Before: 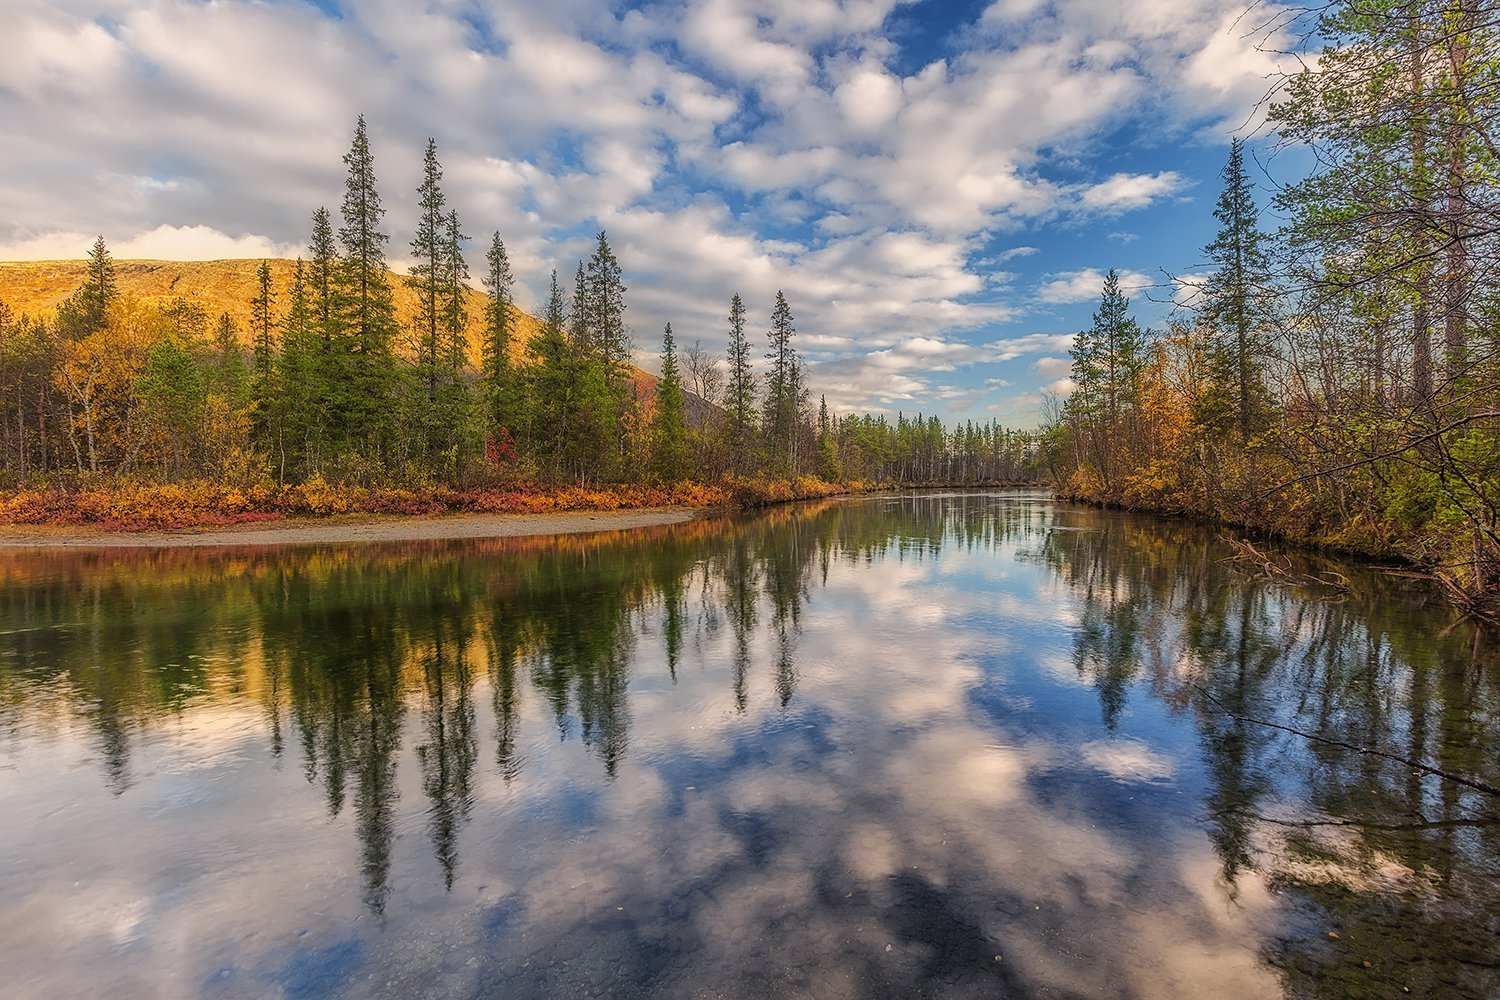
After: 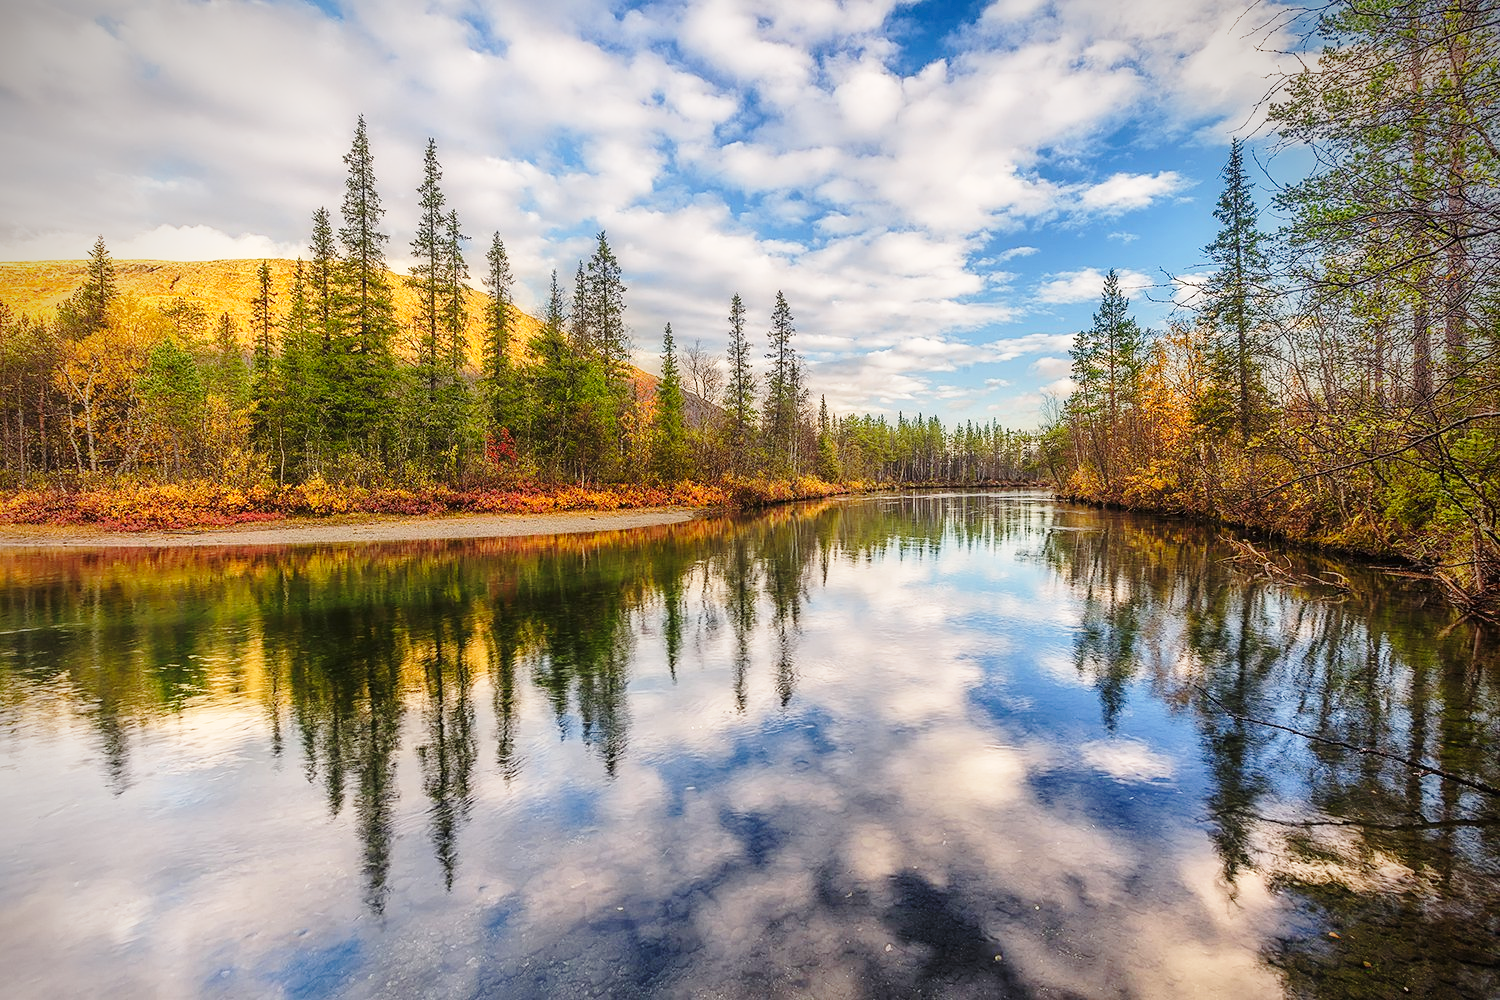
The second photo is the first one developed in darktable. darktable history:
base curve: curves: ch0 [(0, 0) (0.028, 0.03) (0.121, 0.232) (0.46, 0.748) (0.859, 0.968) (1, 1)], preserve colors none
vignetting: brightness -0.629, saturation -0.007, center (-0.028, 0.239)
